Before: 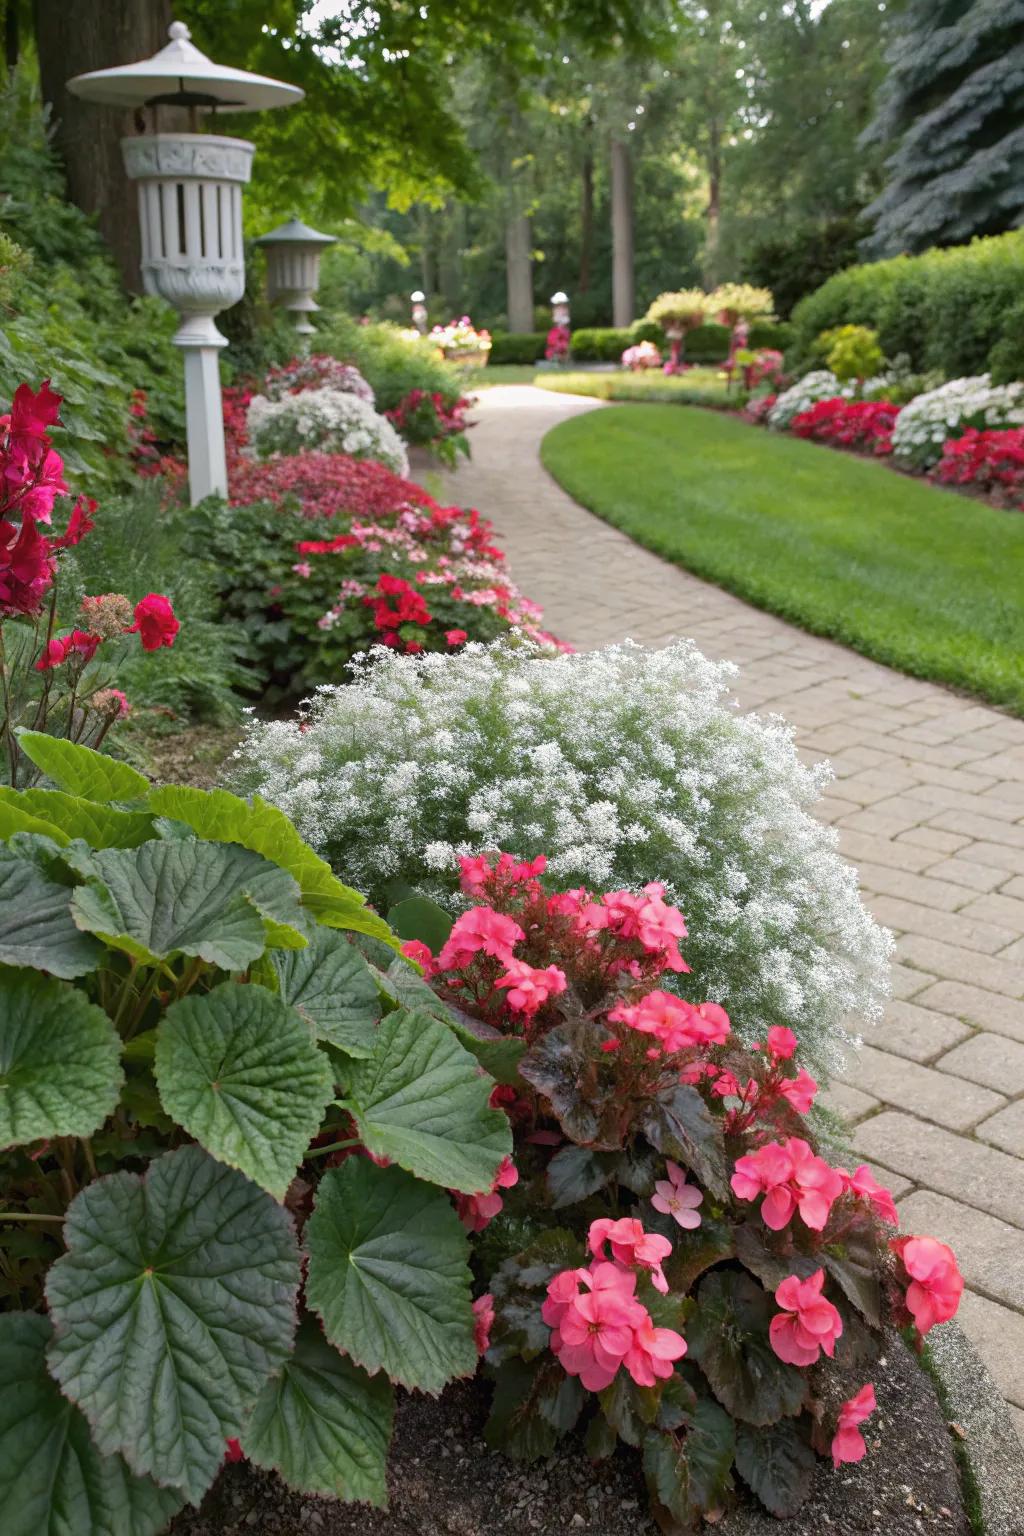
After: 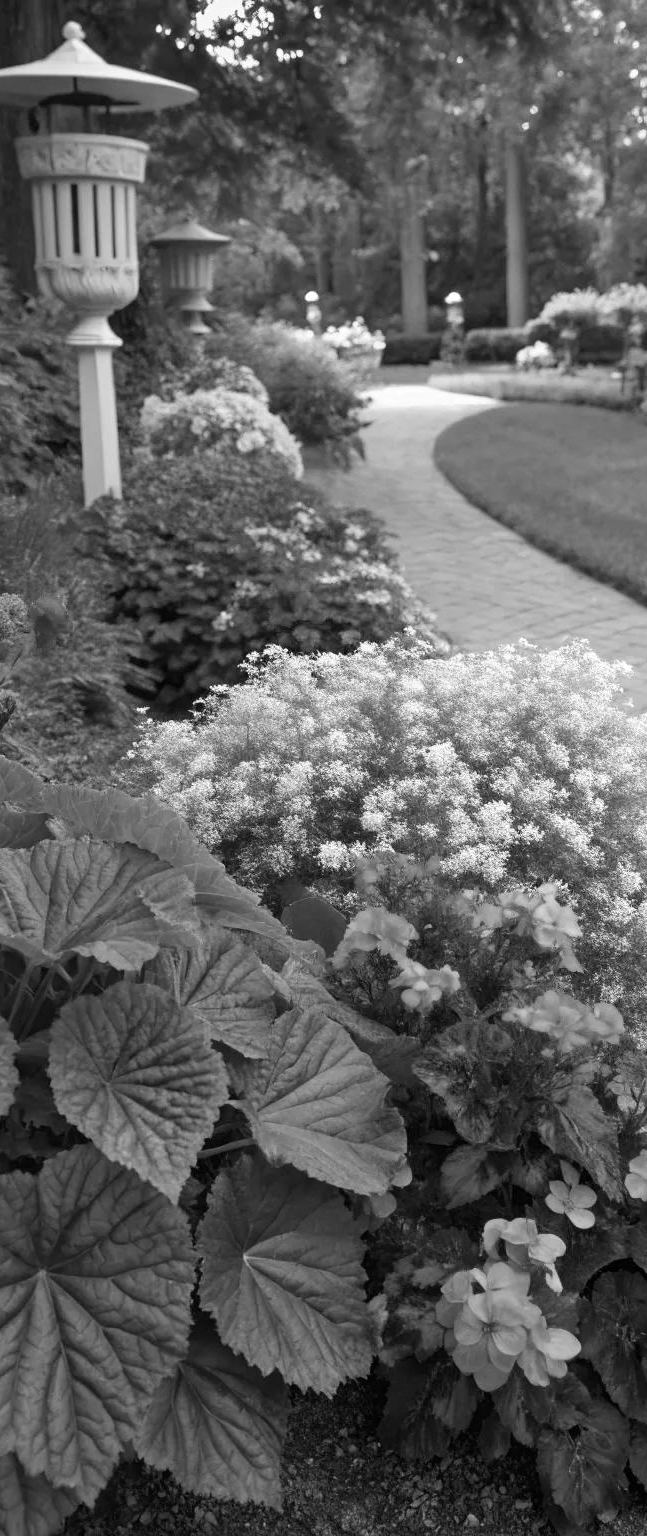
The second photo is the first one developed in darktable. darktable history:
crop: left 10.439%, right 26.321%
color calibration: output gray [0.22, 0.42, 0.37, 0], x 0.38, y 0.39, temperature 4084.49 K
